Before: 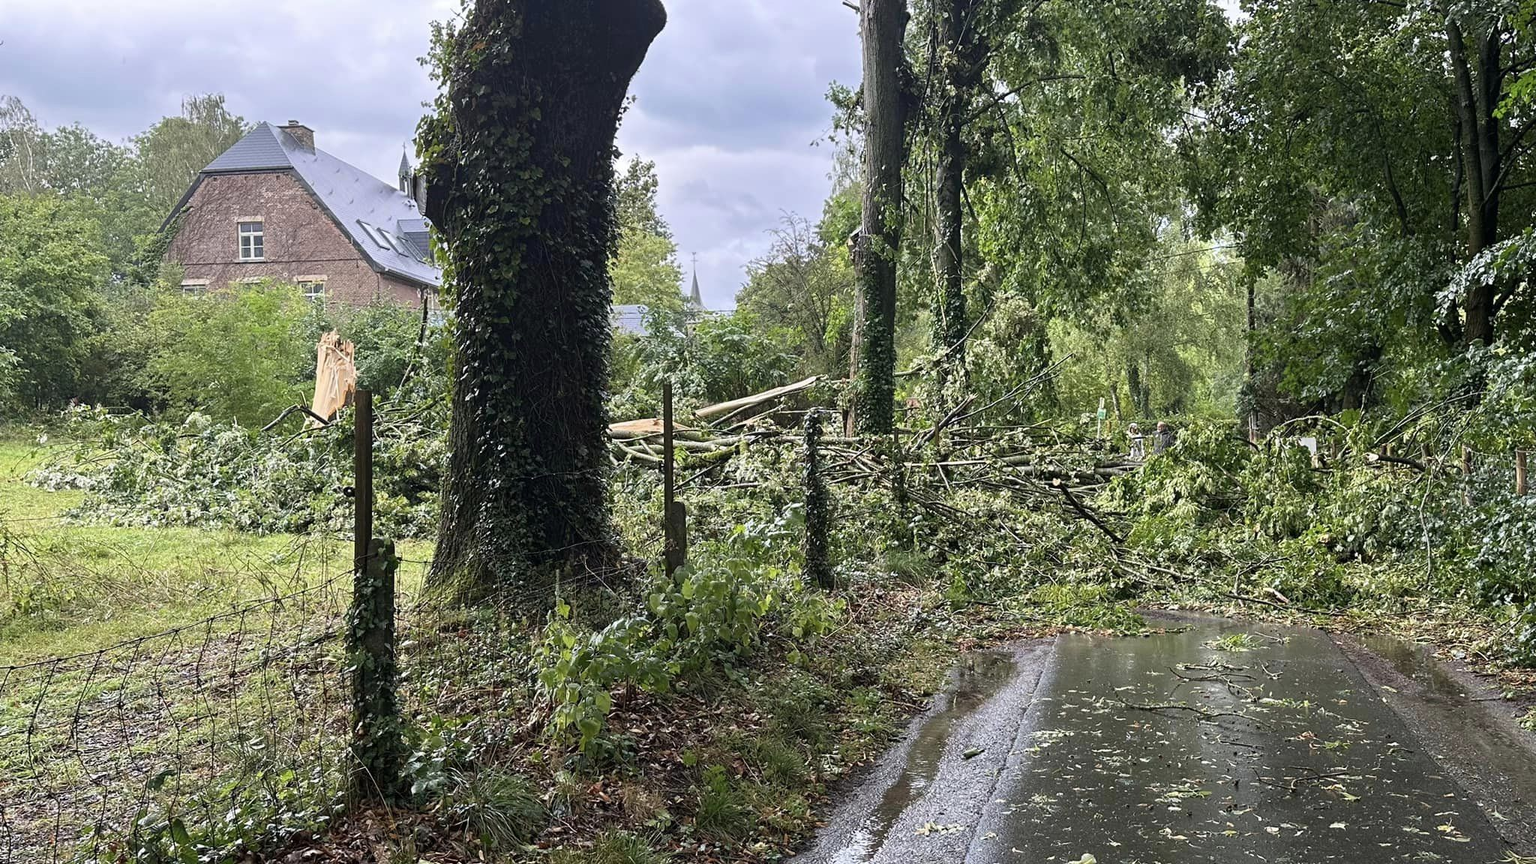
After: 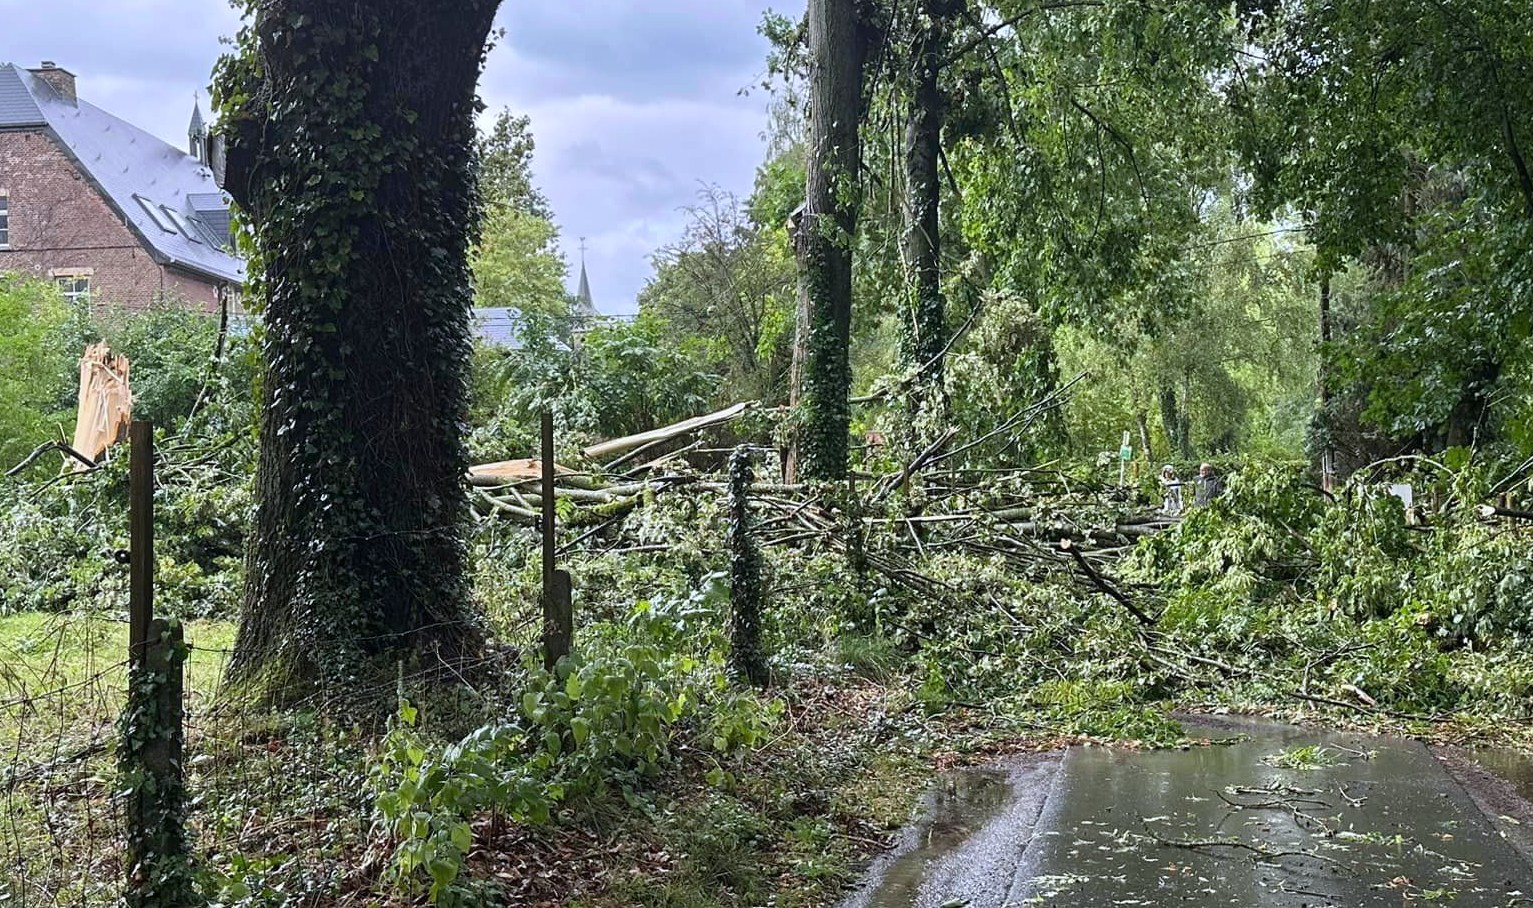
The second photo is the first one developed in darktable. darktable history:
crop: left 16.768%, top 8.653%, right 8.362%, bottom 12.485%
white balance: red 0.974, blue 1.044
